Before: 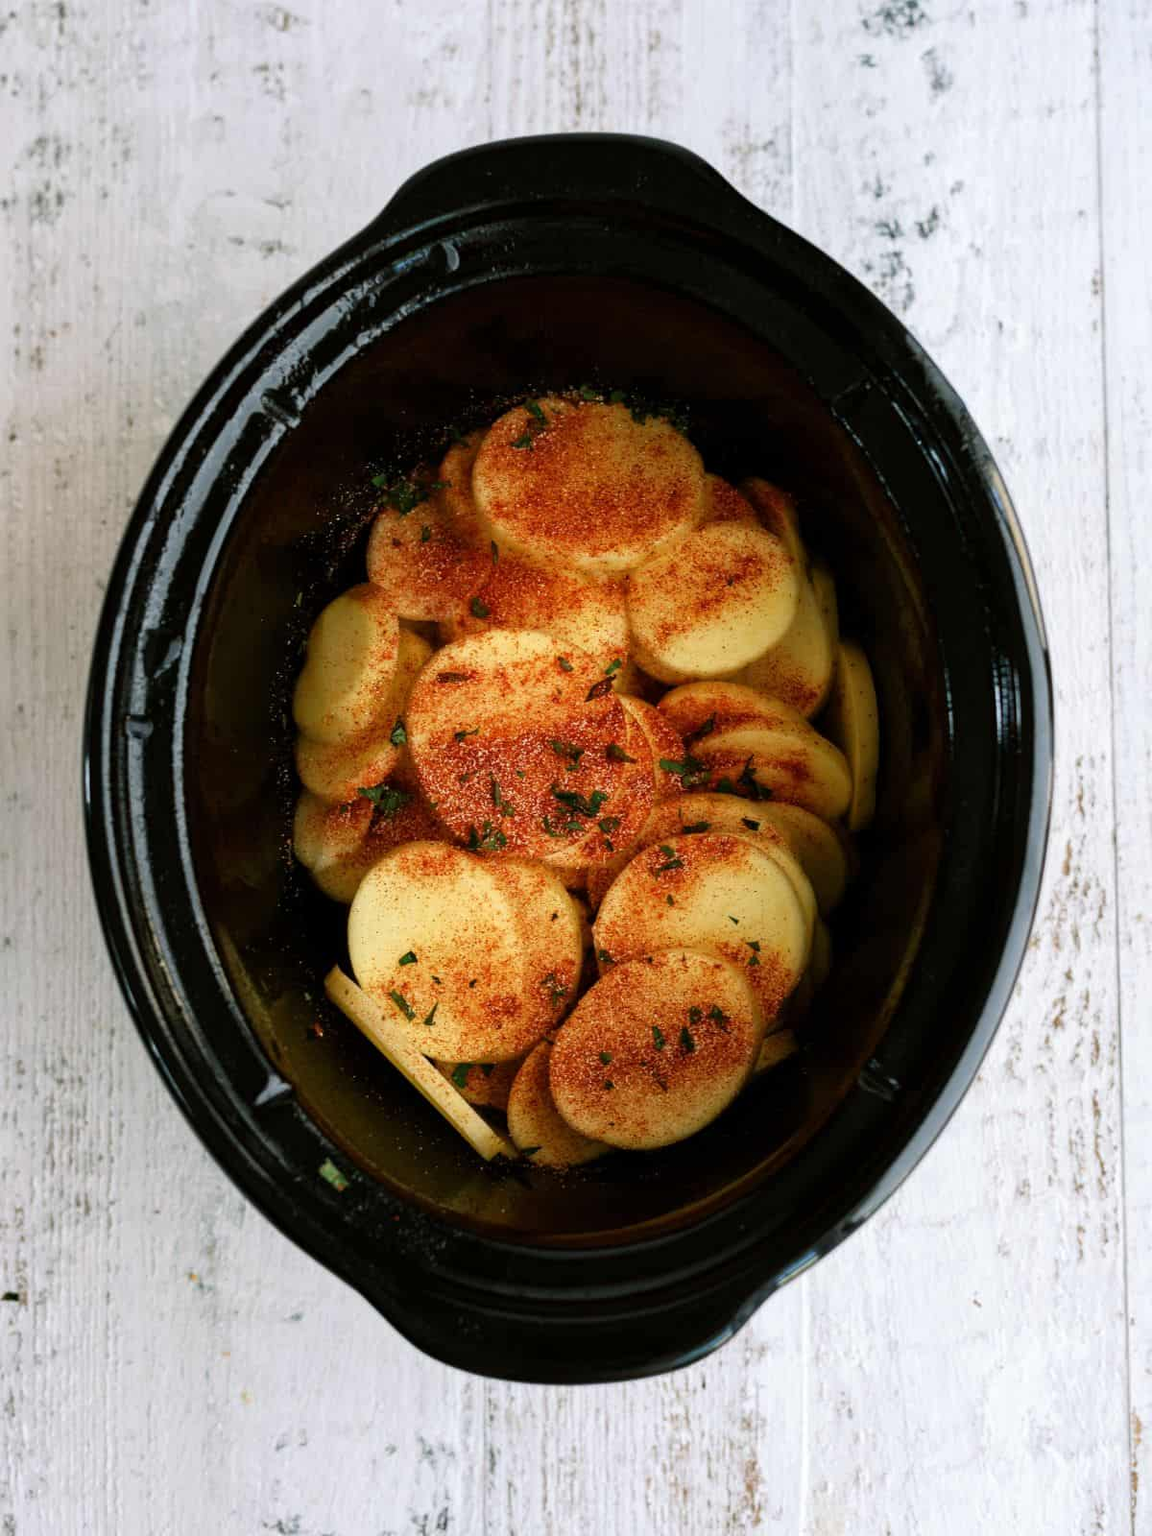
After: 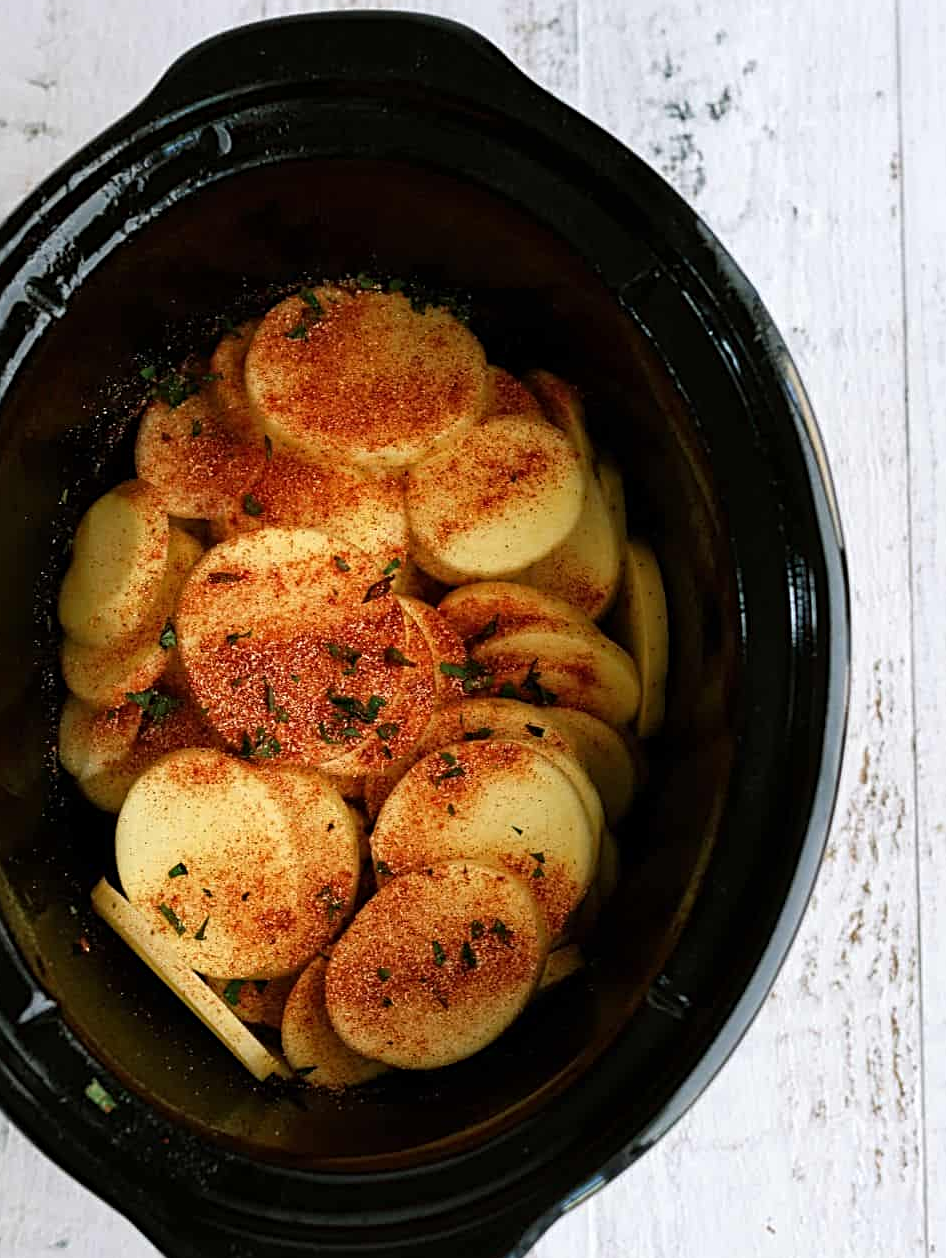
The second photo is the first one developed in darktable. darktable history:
crop and rotate: left 20.63%, top 8.057%, right 0.474%, bottom 13.311%
sharpen: radius 2.775
